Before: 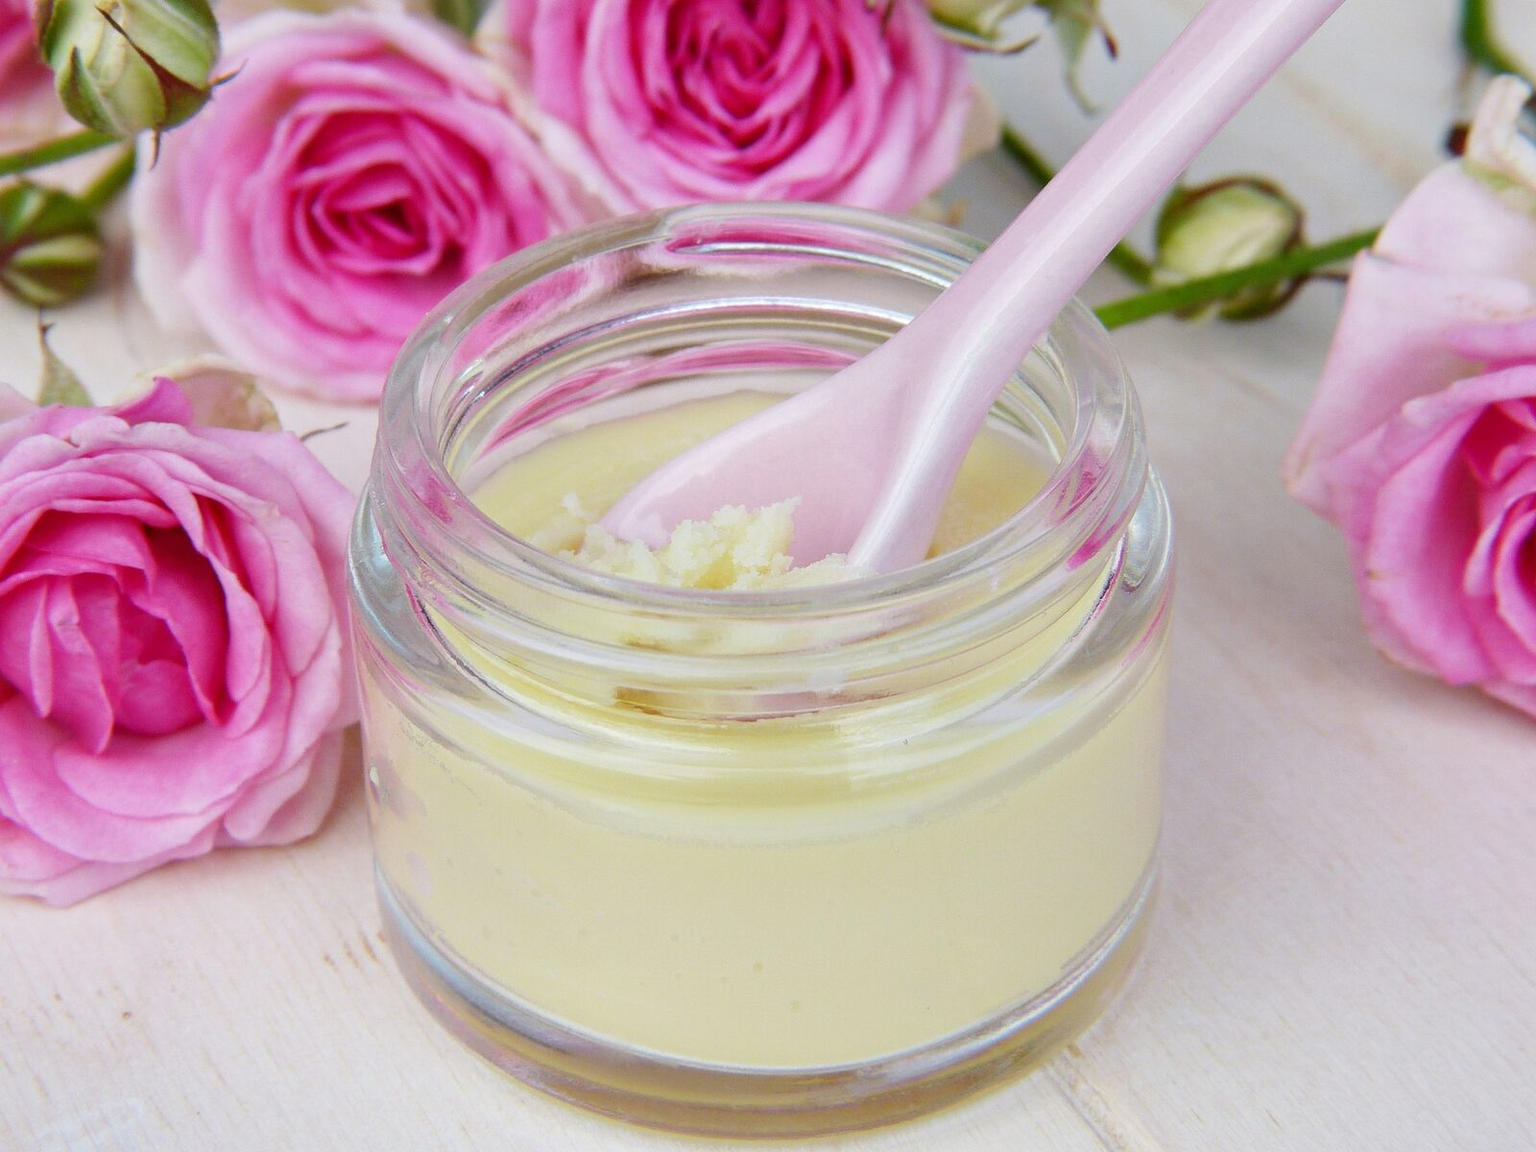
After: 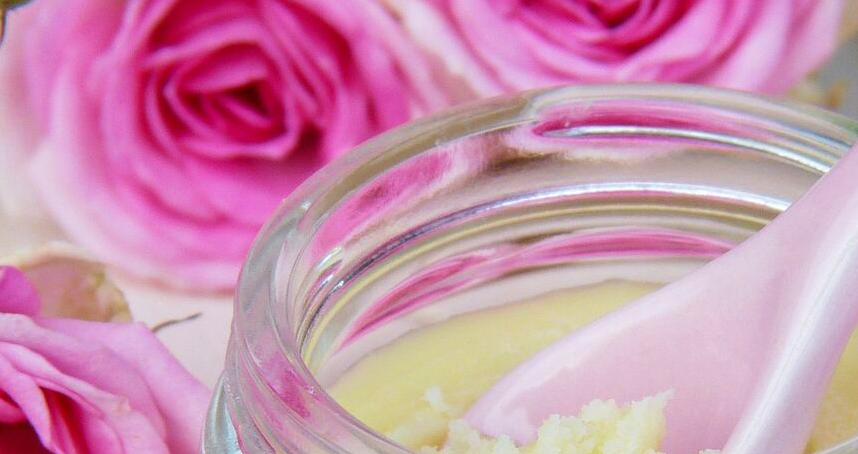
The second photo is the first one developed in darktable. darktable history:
crop: left 10.121%, top 10.631%, right 36.218%, bottom 51.526%
velvia: on, module defaults
white balance: red 1, blue 1
